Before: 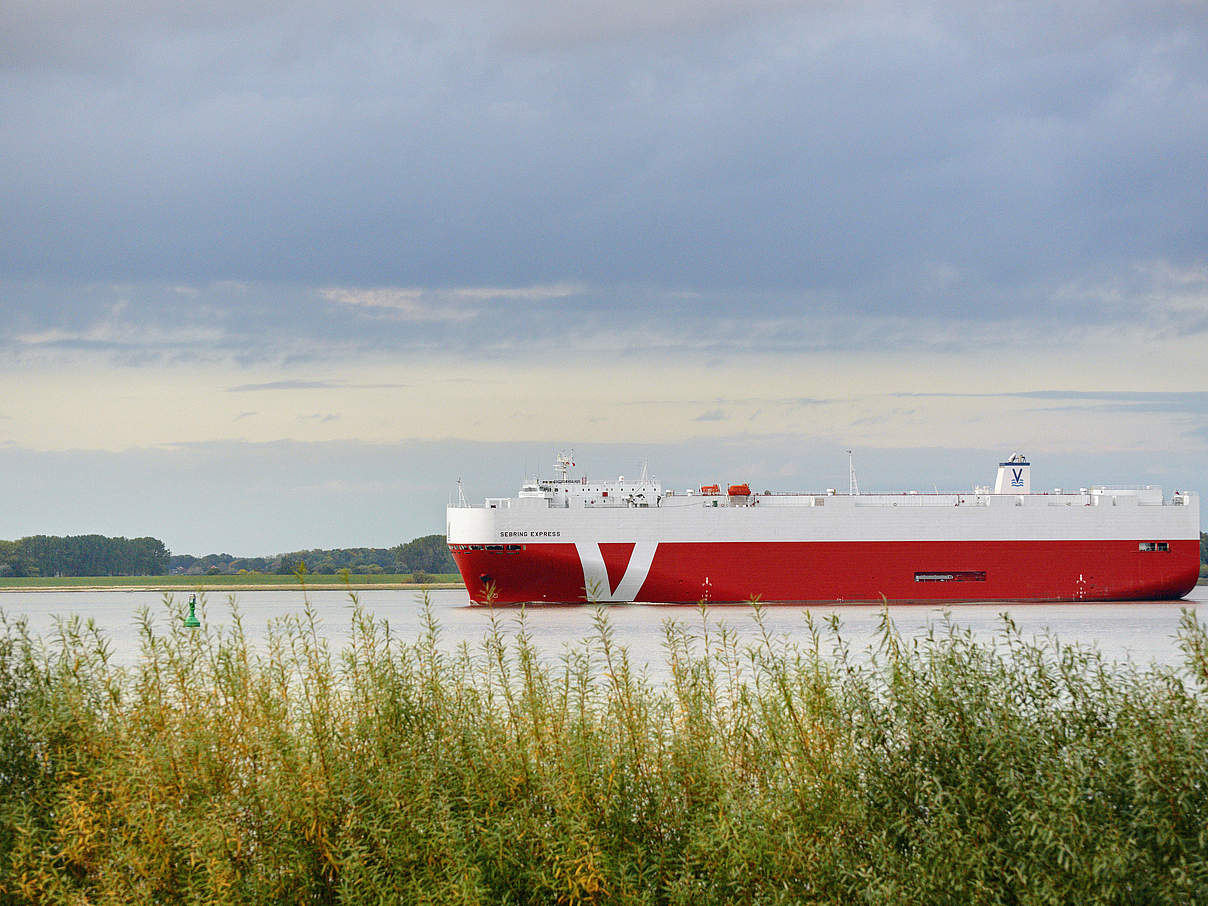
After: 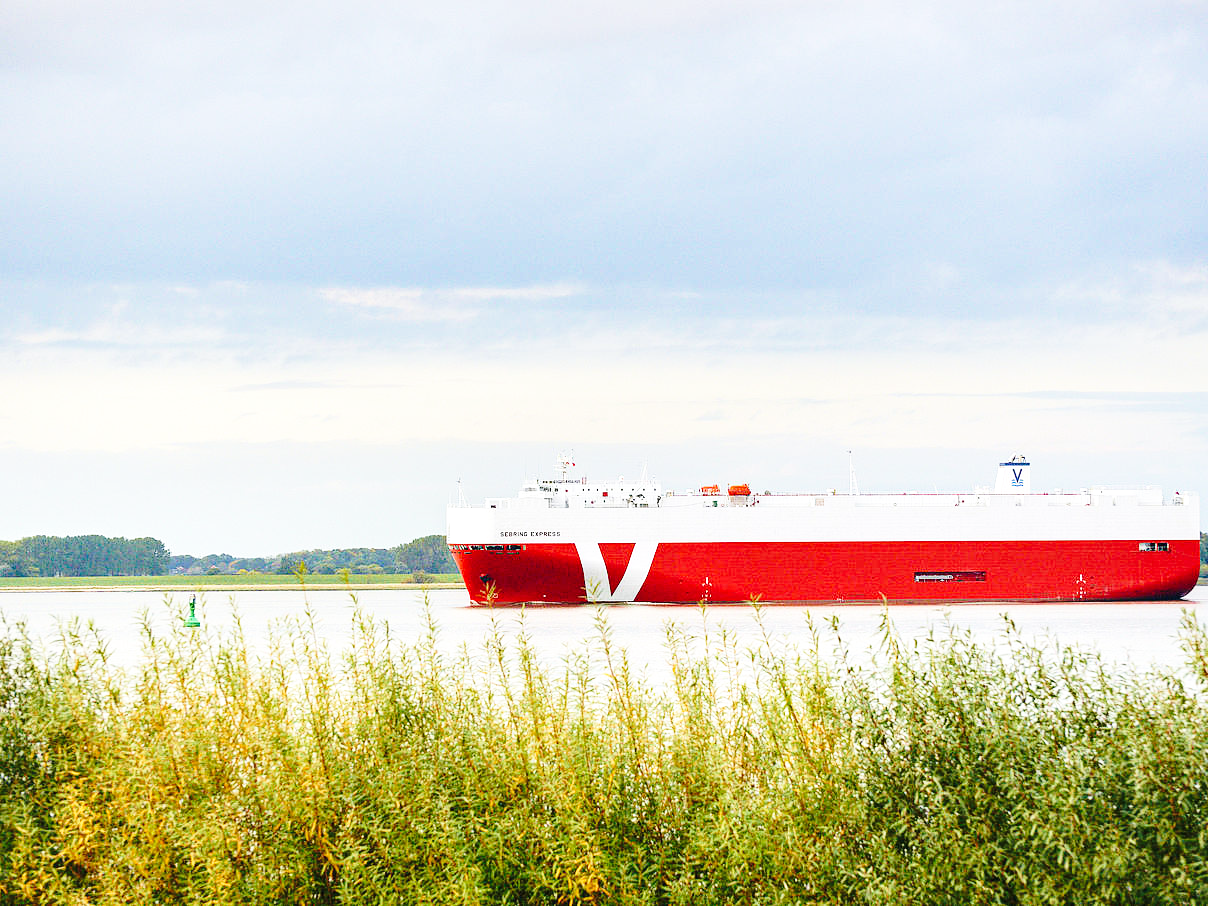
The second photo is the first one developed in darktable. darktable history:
exposure: black level correction 0, exposure 0.5 EV, compensate highlight preservation false
base curve: curves: ch0 [(0, 0) (0.028, 0.03) (0.121, 0.232) (0.46, 0.748) (0.859, 0.968) (1, 1)], preserve colors none
velvia: on, module defaults
